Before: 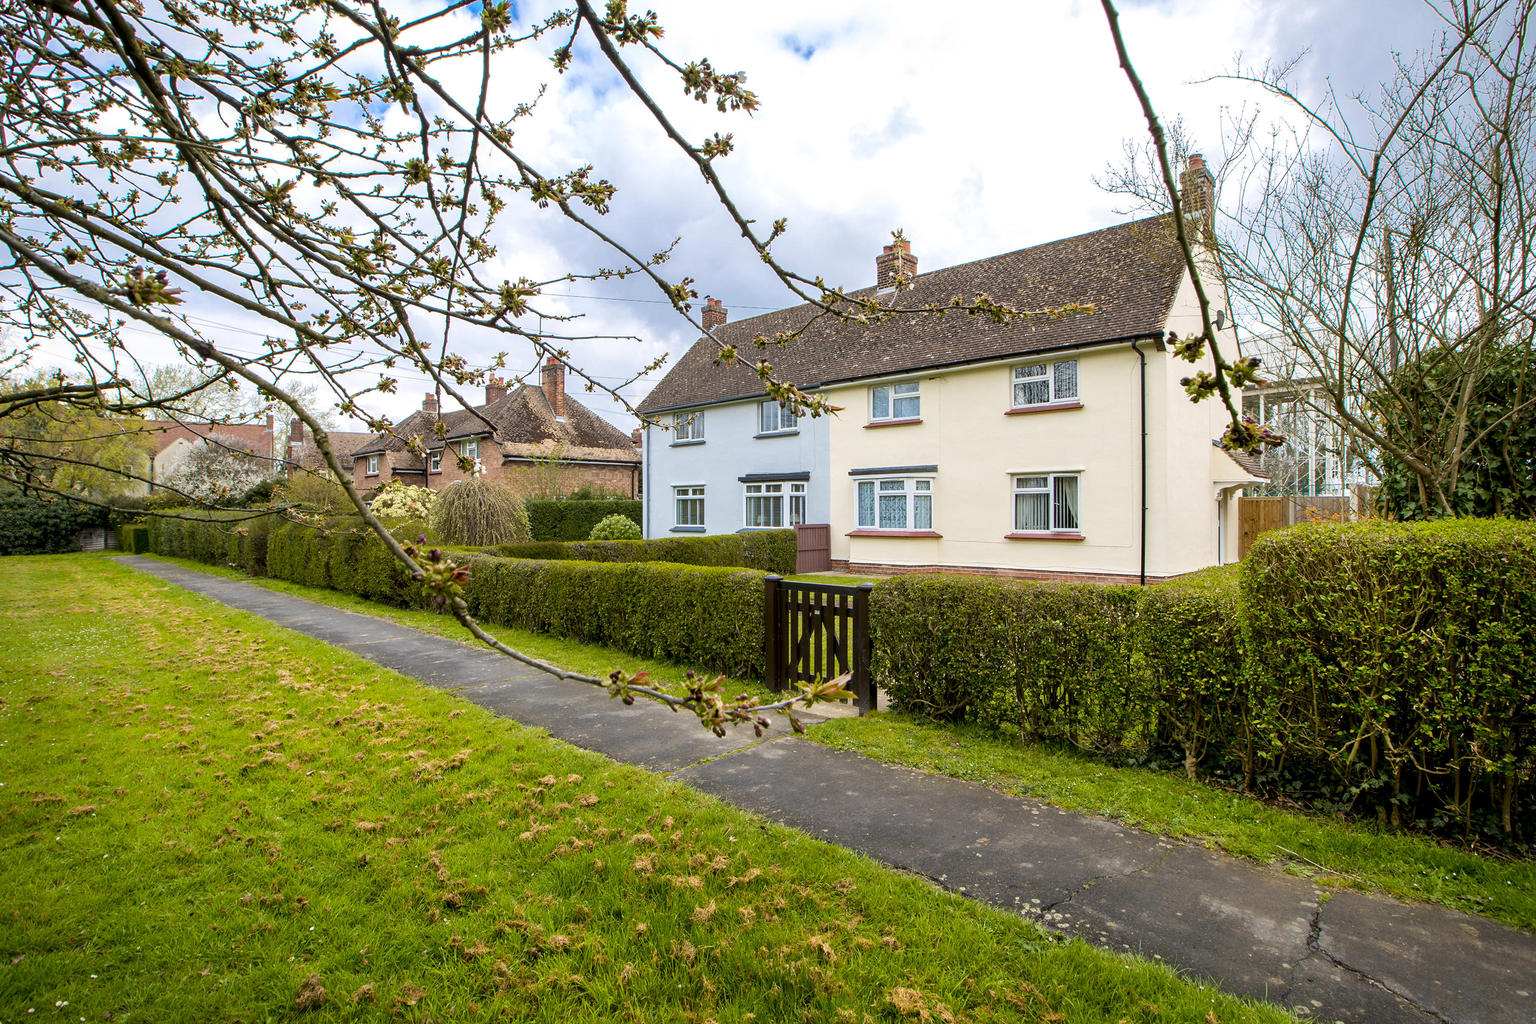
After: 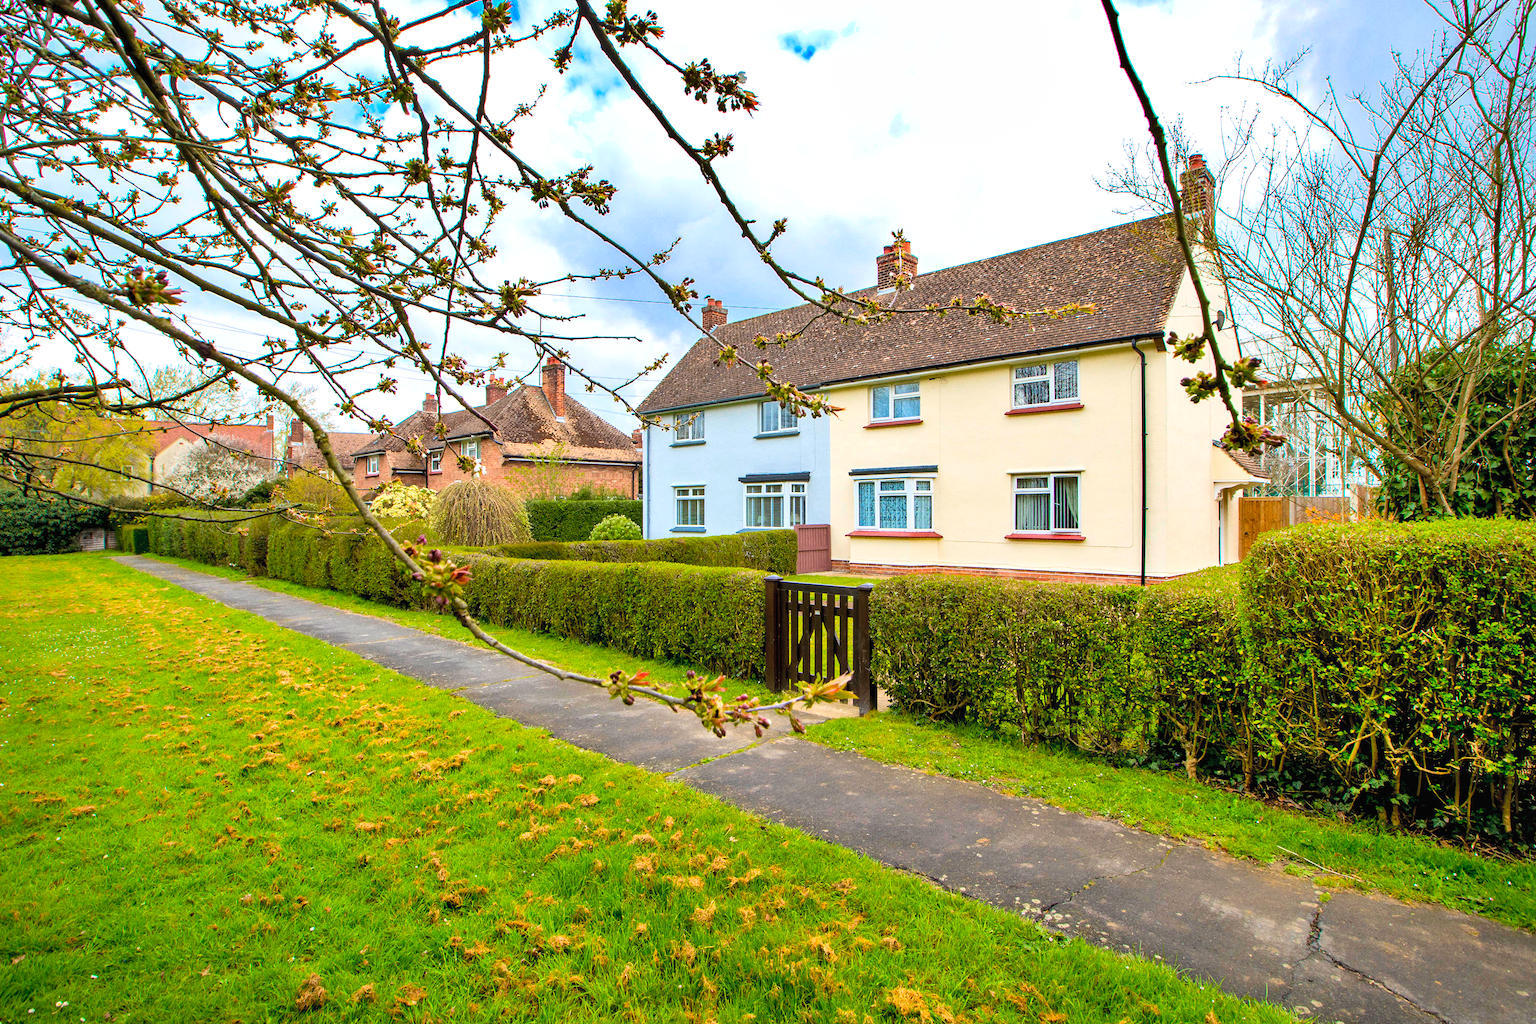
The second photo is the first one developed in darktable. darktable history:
shadows and highlights: soften with gaussian
grain: coarseness 0.09 ISO
contrast brightness saturation: contrast 0.07, brightness 0.18, saturation 0.4
exposure: black level correction 0, exposure 0.877 EV, compensate exposure bias true, compensate highlight preservation false
